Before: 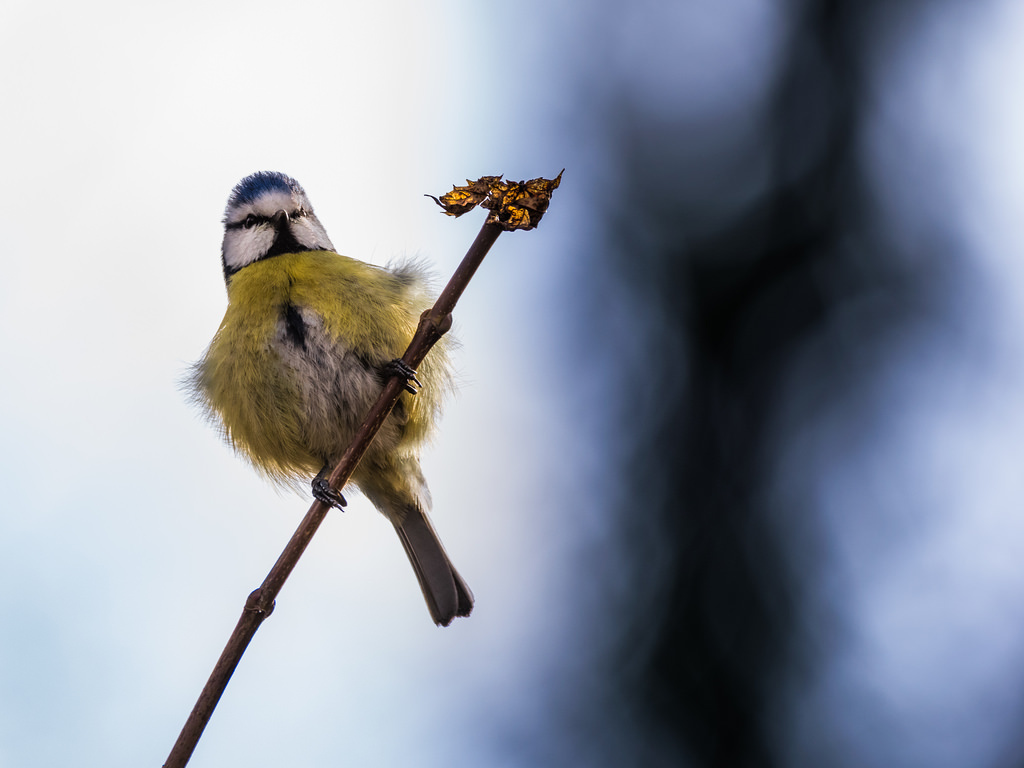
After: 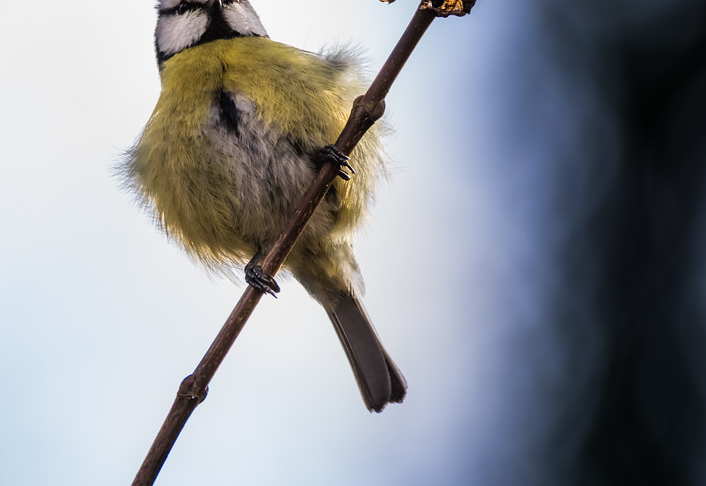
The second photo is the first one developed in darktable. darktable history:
crop: left 6.586%, top 27.99%, right 24.391%, bottom 8.618%
color zones: curves: ch0 [(0, 0.558) (0.143, 0.559) (0.286, 0.529) (0.429, 0.505) (0.571, 0.5) (0.714, 0.5) (0.857, 0.5) (1, 0.558)]; ch1 [(0, 0.469) (0.01, 0.469) (0.12, 0.446) (0.248, 0.469) (0.5, 0.5) (0.748, 0.5) (0.99, 0.469) (1, 0.469)]
